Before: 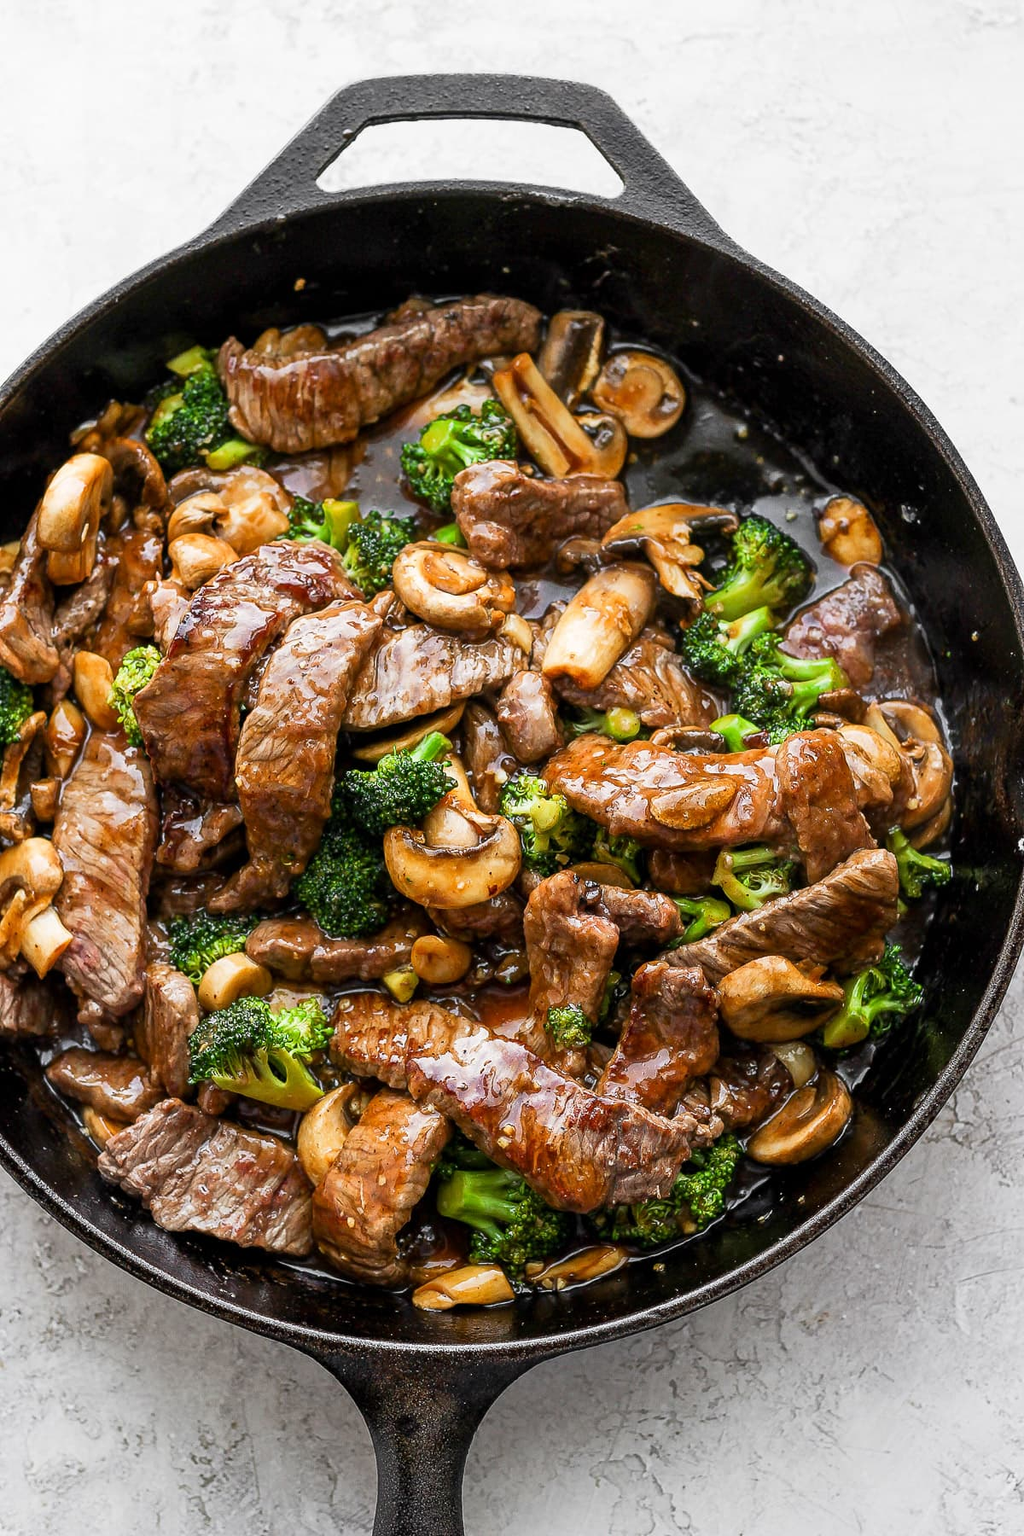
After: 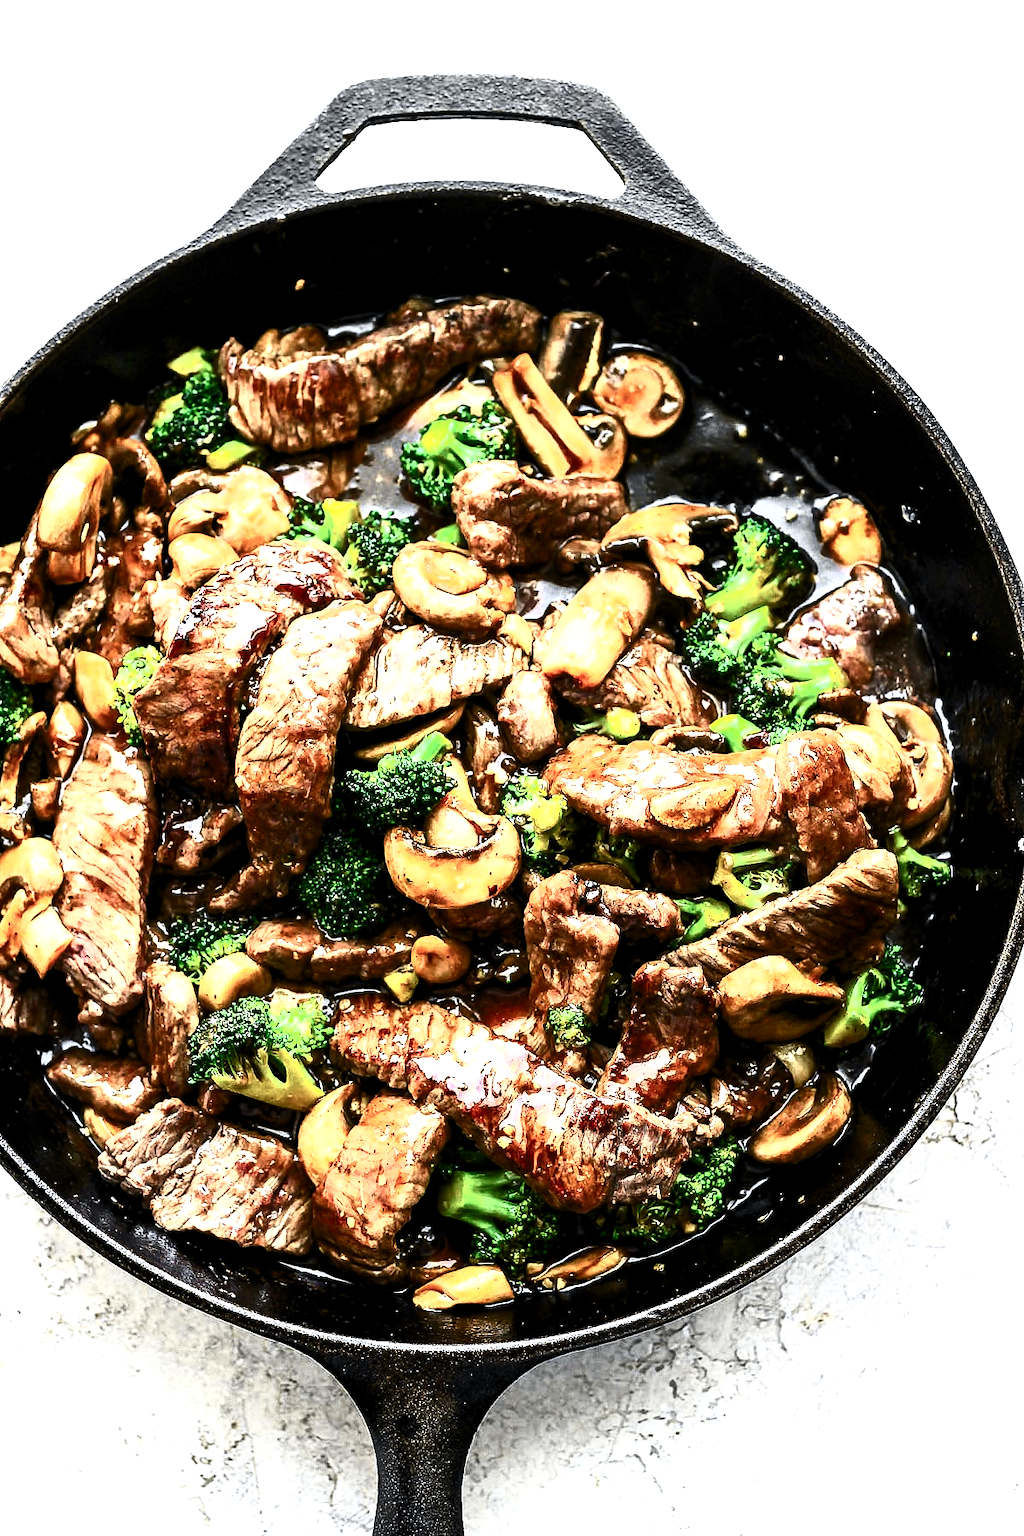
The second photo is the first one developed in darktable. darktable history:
tone curve: curves: ch0 [(0, 0.039) (0.104, 0.103) (0.273, 0.267) (0.448, 0.487) (0.704, 0.761) (0.886, 0.922) (0.994, 0.971)]; ch1 [(0, 0) (0.335, 0.298) (0.446, 0.413) (0.485, 0.487) (0.515, 0.503) (0.566, 0.563) (0.641, 0.655) (1, 1)]; ch2 [(0, 0) (0.314, 0.301) (0.421, 0.411) (0.502, 0.494) (0.528, 0.54) (0.557, 0.559) (0.612, 0.62) (0.722, 0.686) (1, 1)], color space Lab, independent channels, preserve colors none
contrast brightness saturation: contrast 0.639, brightness 0.353, saturation 0.147
levels: black 0.073%, levels [0.062, 0.494, 0.925]
